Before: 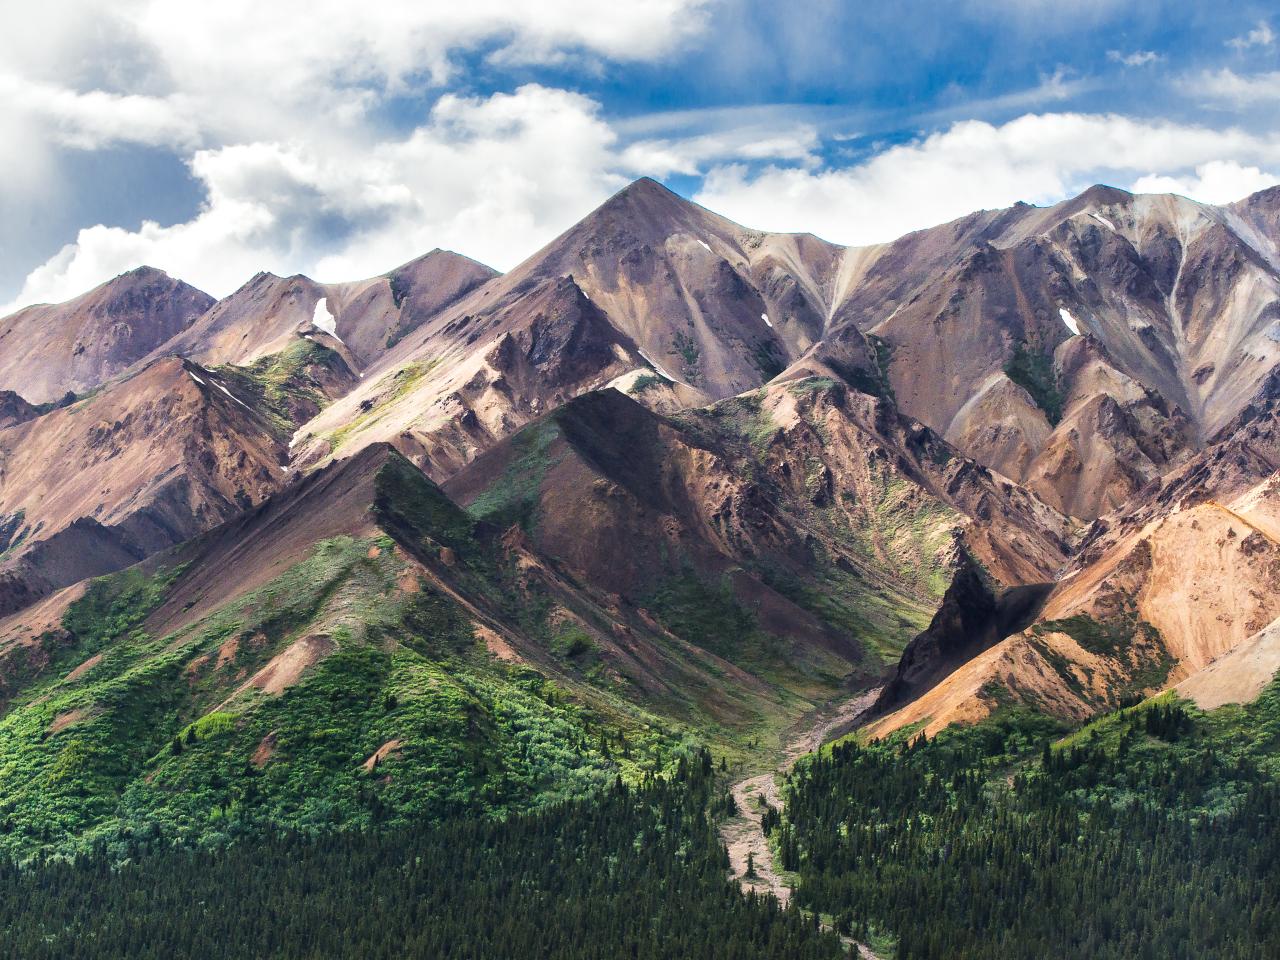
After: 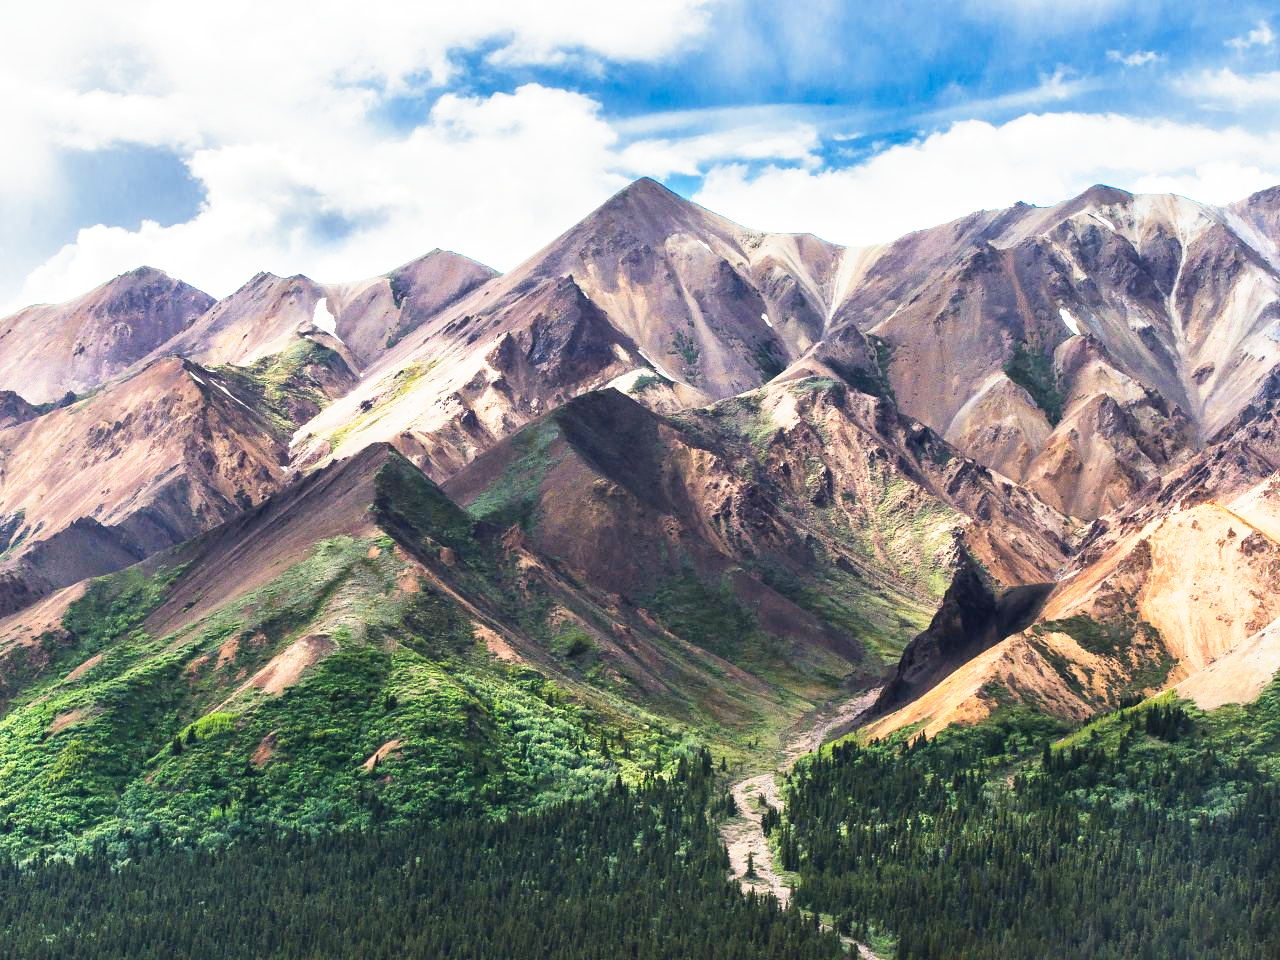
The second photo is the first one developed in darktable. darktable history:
base curve: curves: ch0 [(0, 0) (0.557, 0.834) (1, 1)], preserve colors none
